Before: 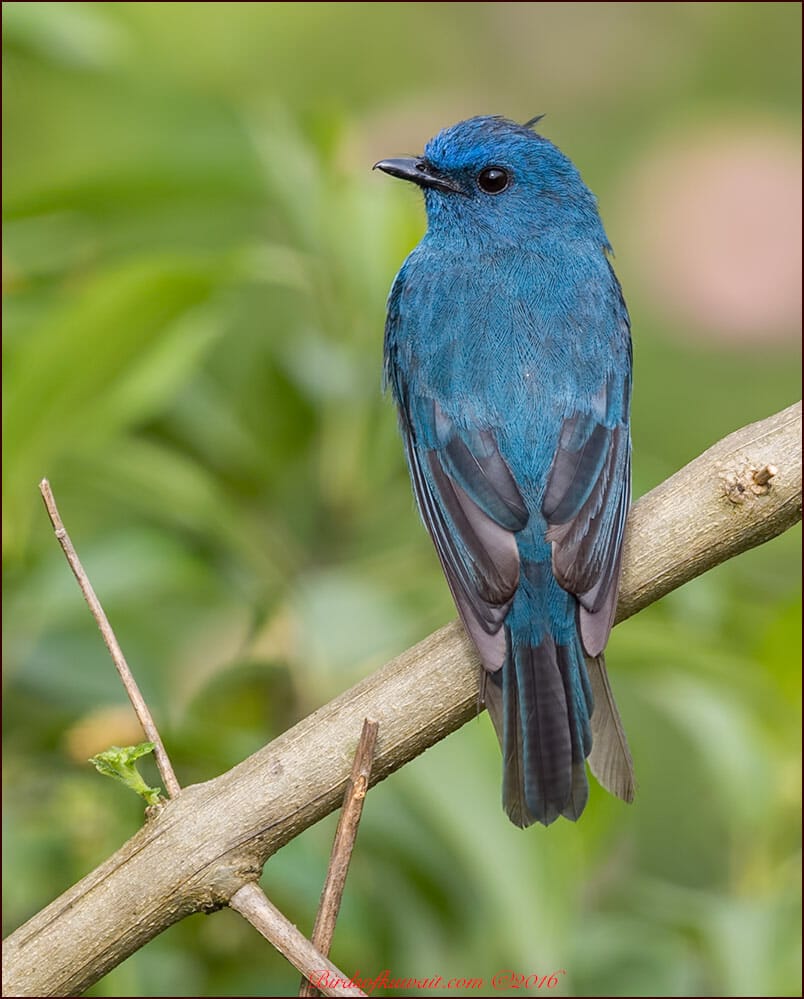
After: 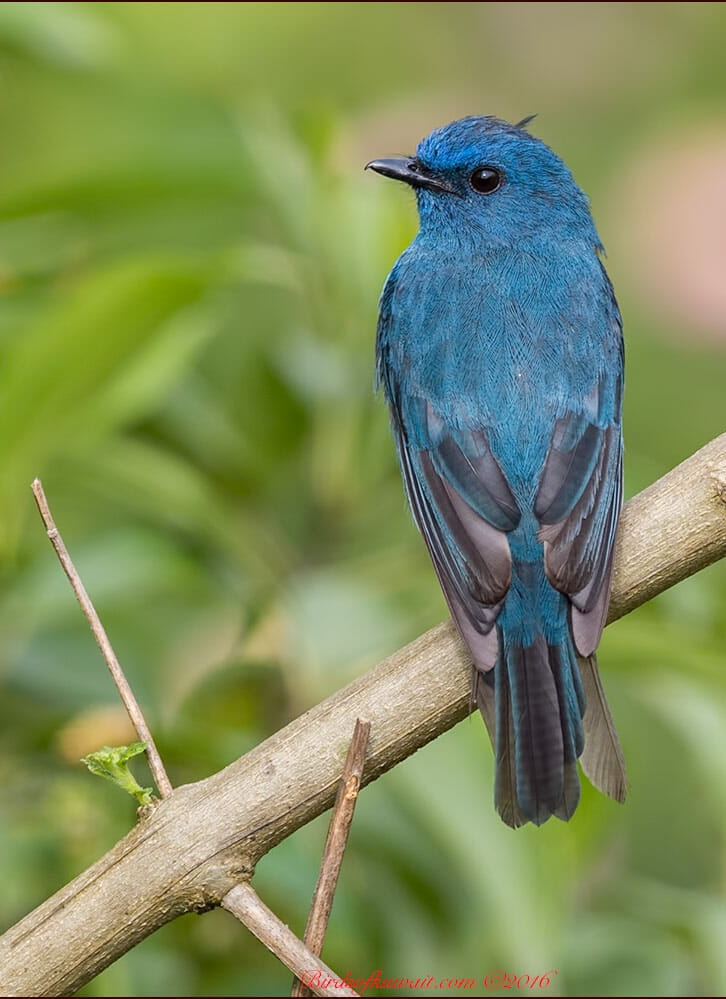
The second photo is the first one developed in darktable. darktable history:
crop and rotate: left 1.083%, right 8.505%
